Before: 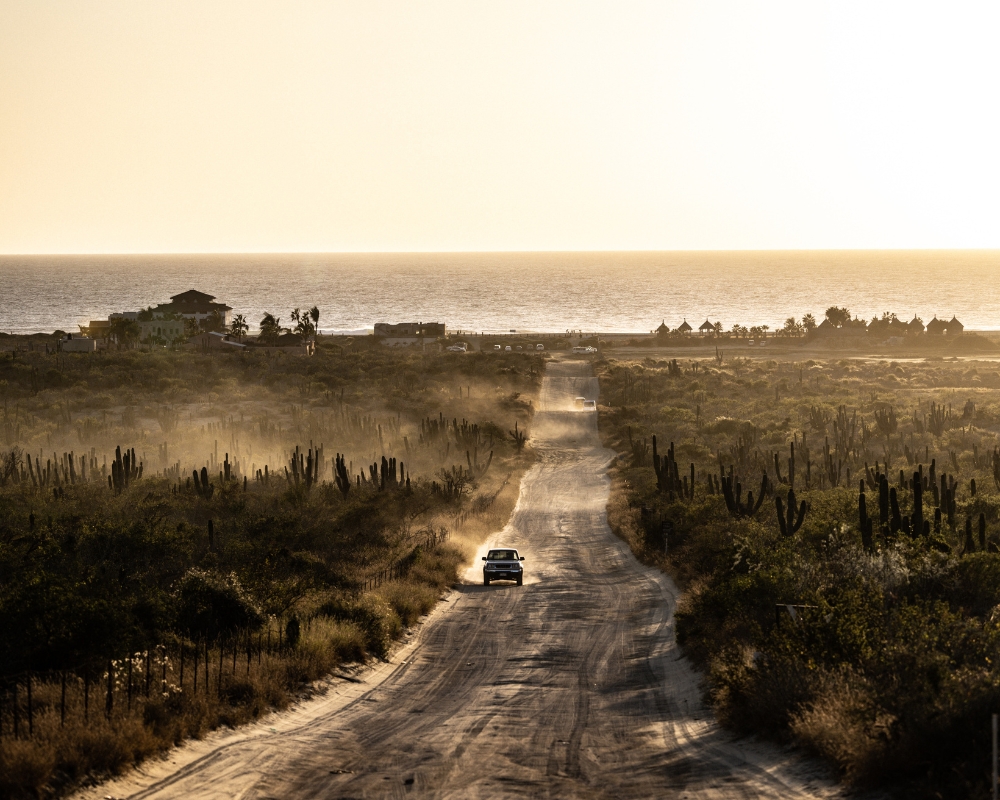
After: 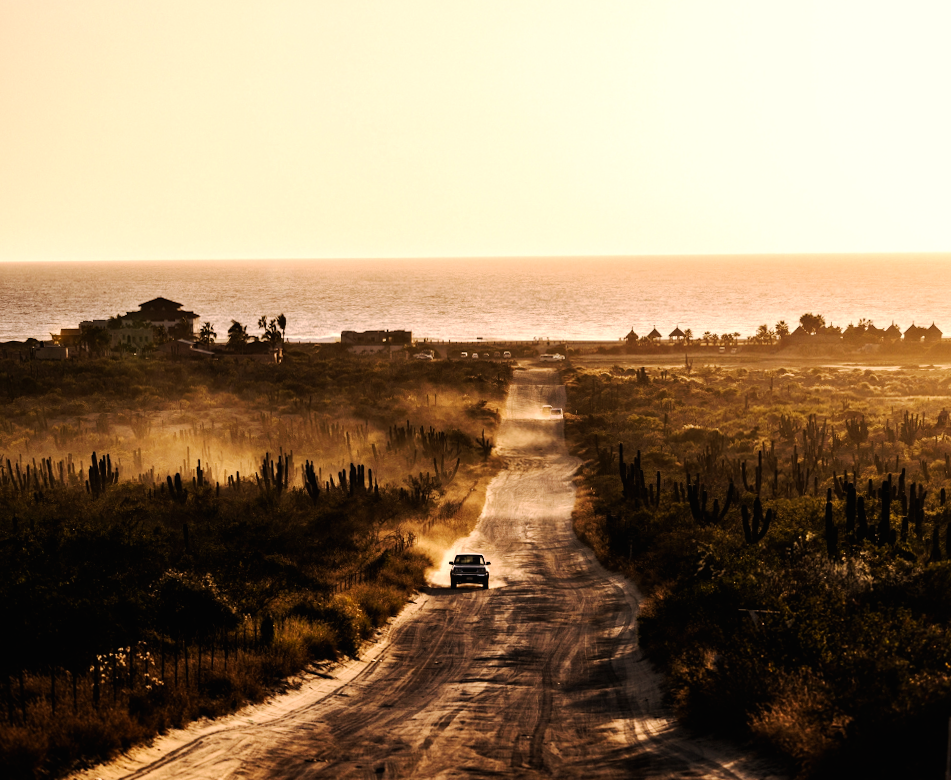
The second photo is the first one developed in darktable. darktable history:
contrast brightness saturation: contrast 0.05
white balance: red 1.127, blue 0.943
exposure: black level correction -0.003, exposure 0.04 EV, compensate highlight preservation false
tone curve: curves: ch0 [(0, 0) (0.003, 0.007) (0.011, 0.008) (0.025, 0.007) (0.044, 0.009) (0.069, 0.012) (0.1, 0.02) (0.136, 0.035) (0.177, 0.06) (0.224, 0.104) (0.277, 0.16) (0.335, 0.228) (0.399, 0.308) (0.468, 0.418) (0.543, 0.525) (0.623, 0.635) (0.709, 0.723) (0.801, 0.802) (0.898, 0.889) (1, 1)], preserve colors none
rotate and perspective: rotation 0.074°, lens shift (vertical) 0.096, lens shift (horizontal) -0.041, crop left 0.043, crop right 0.952, crop top 0.024, crop bottom 0.979
